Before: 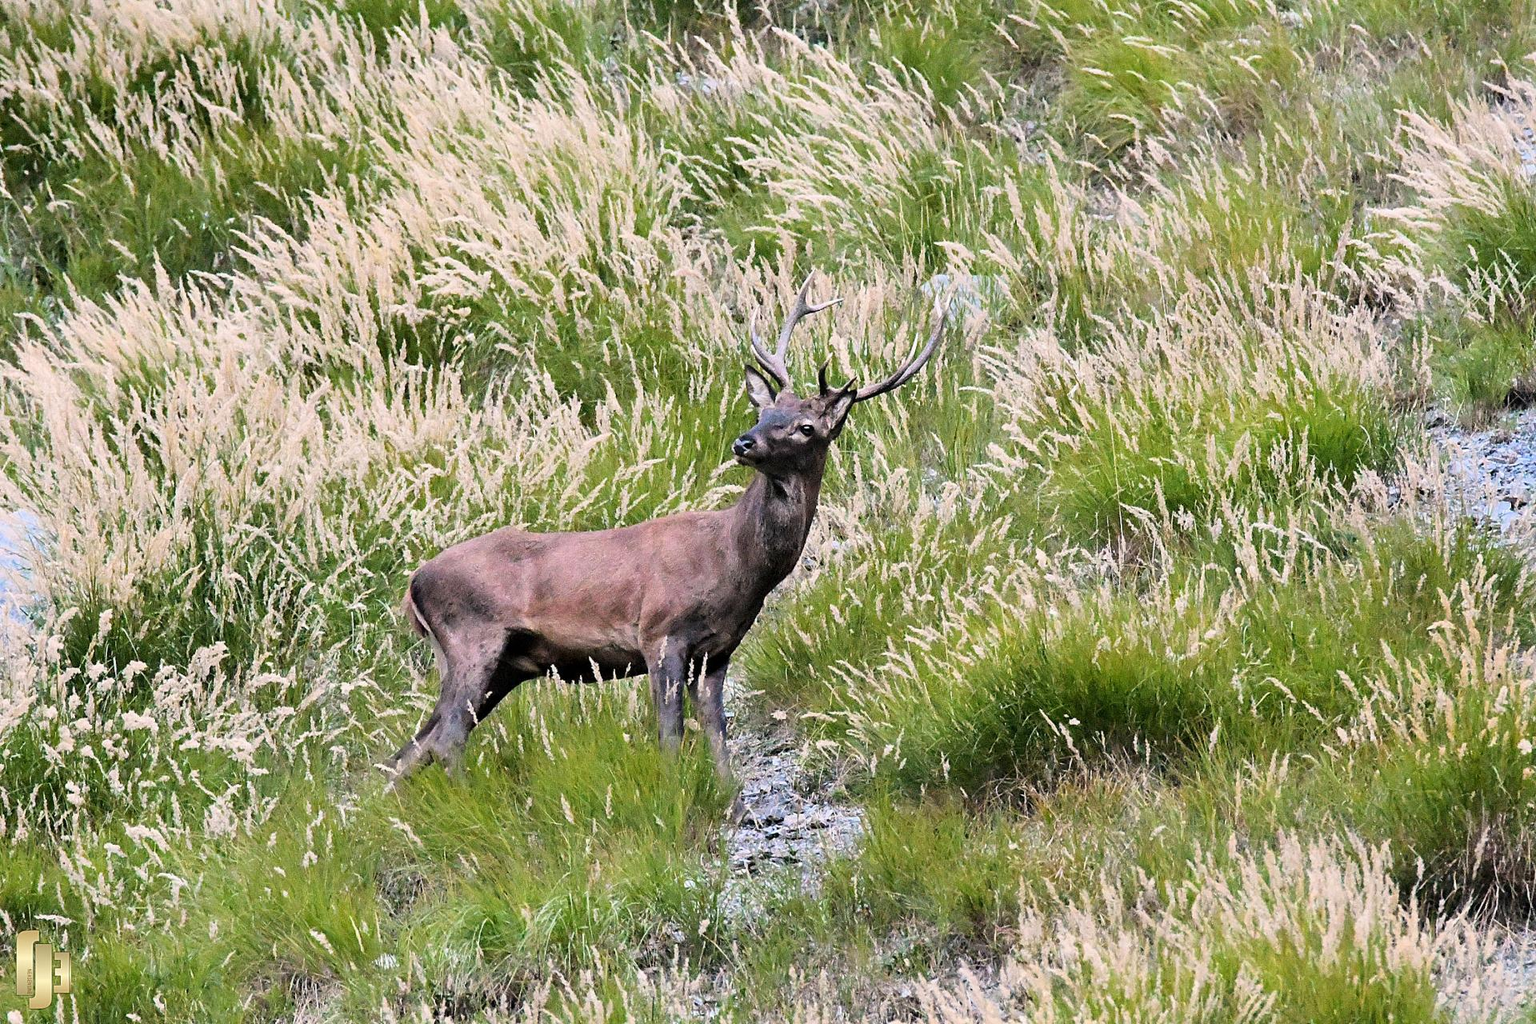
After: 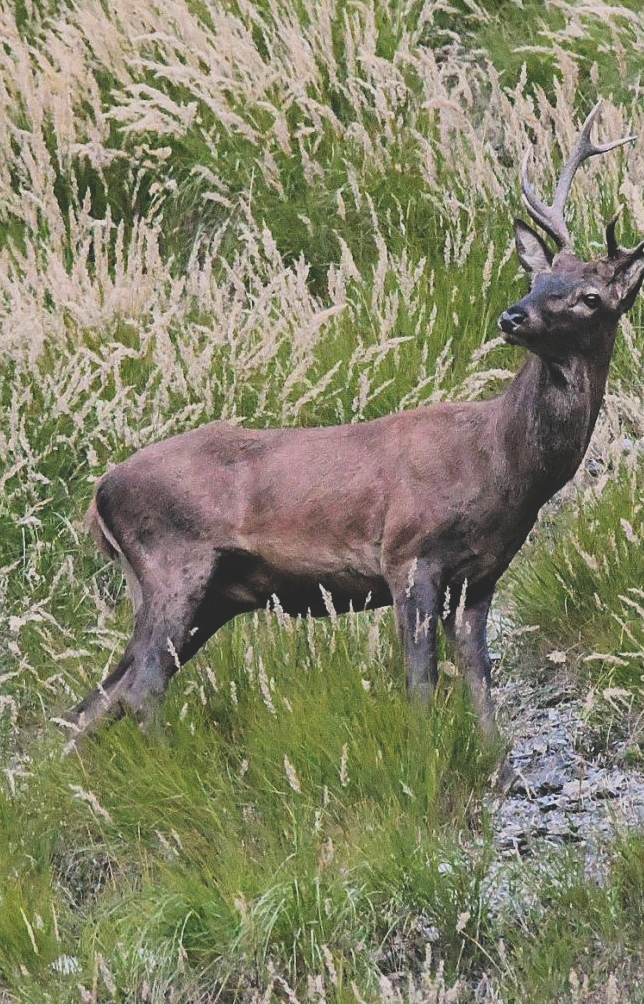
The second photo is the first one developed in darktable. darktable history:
crop and rotate: left 21.77%, top 18.528%, right 44.676%, bottom 2.997%
exposure: black level correction -0.036, exposure -0.497 EV, compensate highlight preservation false
local contrast: highlights 100%, shadows 100%, detail 120%, midtone range 0.2
